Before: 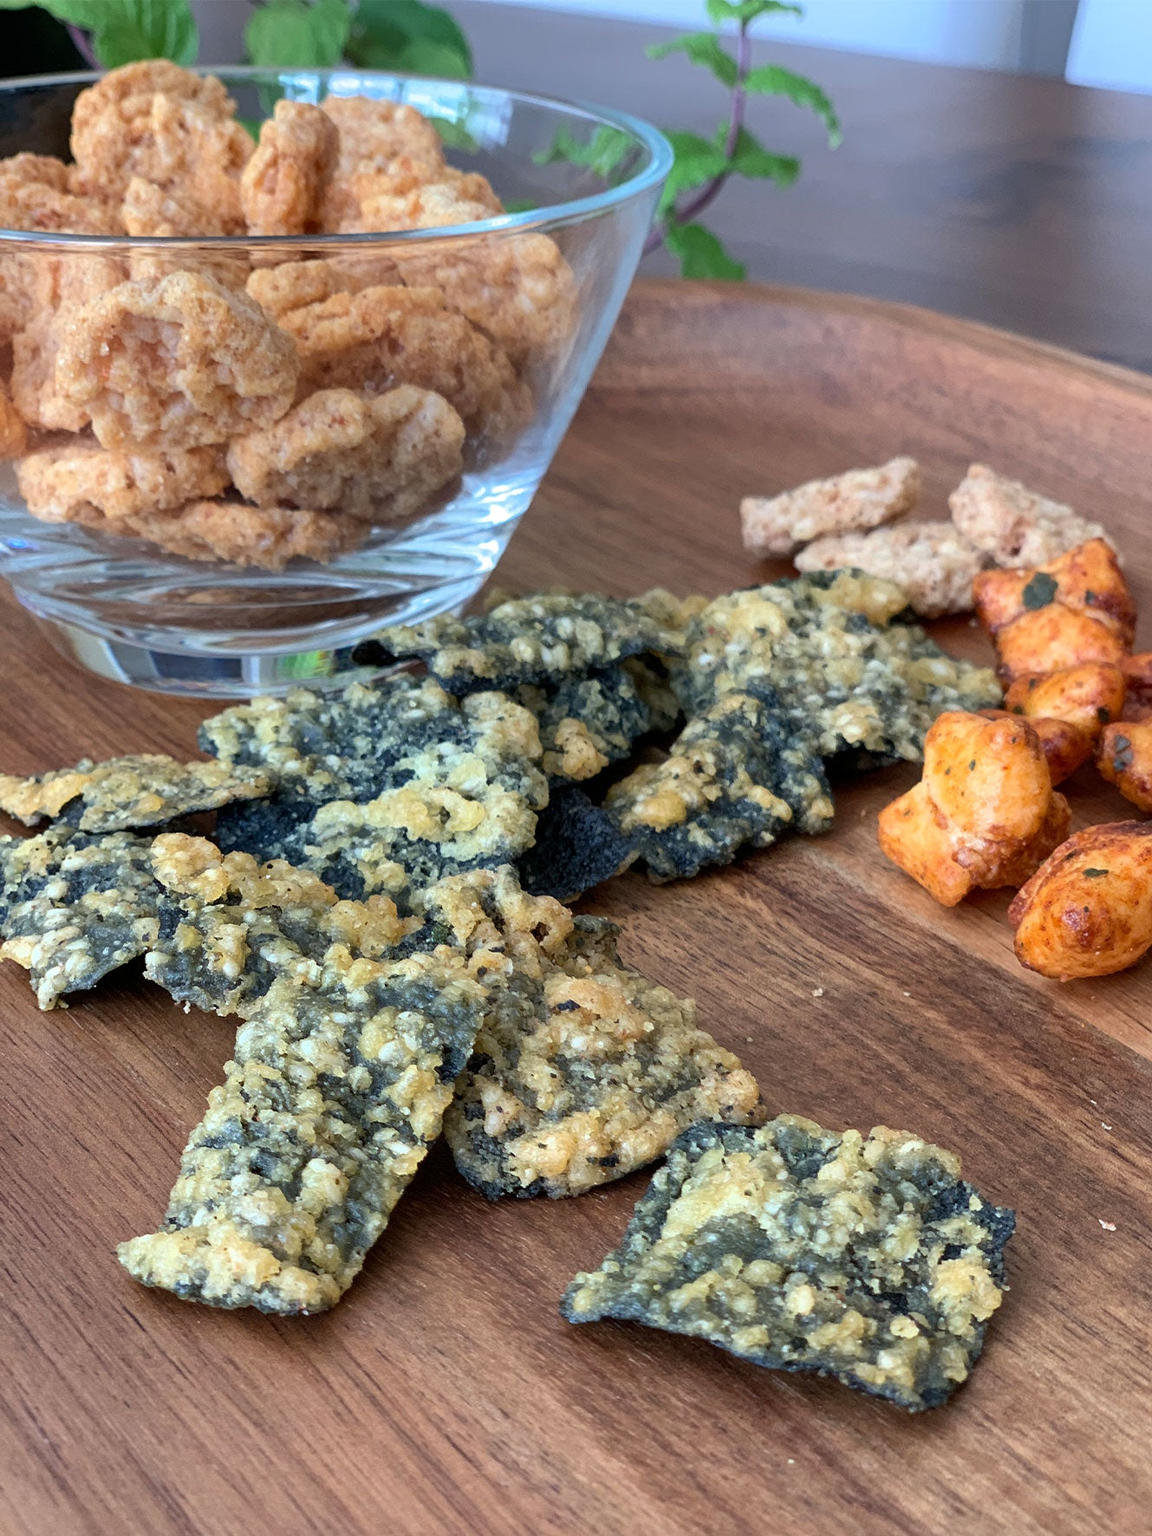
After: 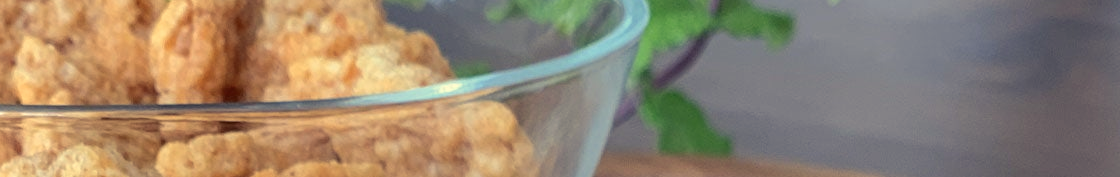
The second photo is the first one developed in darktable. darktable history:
color balance rgb: shadows lift › chroma 2%, shadows lift › hue 263°, highlights gain › chroma 8%, highlights gain › hue 84°, linear chroma grading › global chroma -15%, saturation formula JzAzBz (2021)
contrast brightness saturation: saturation 0.1
crop and rotate: left 9.644%, top 9.491%, right 6.021%, bottom 80.509%
